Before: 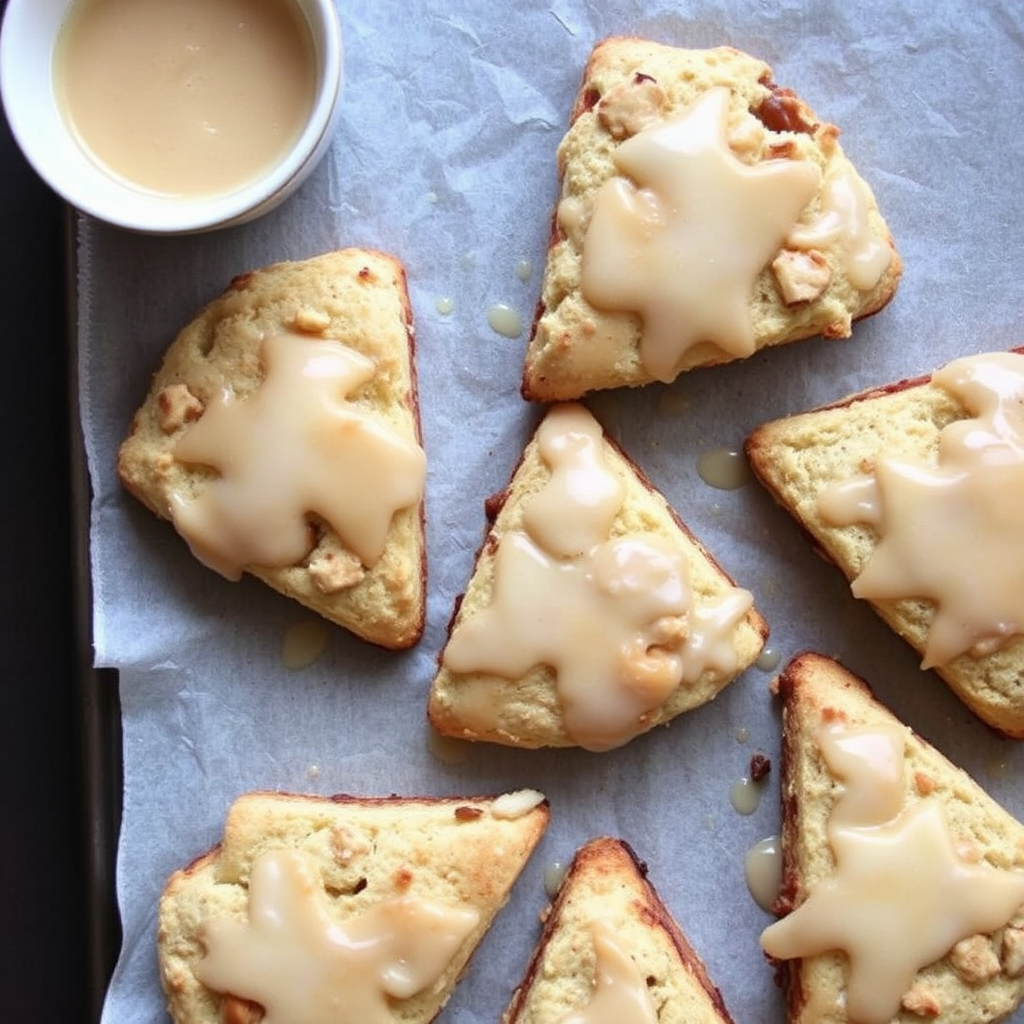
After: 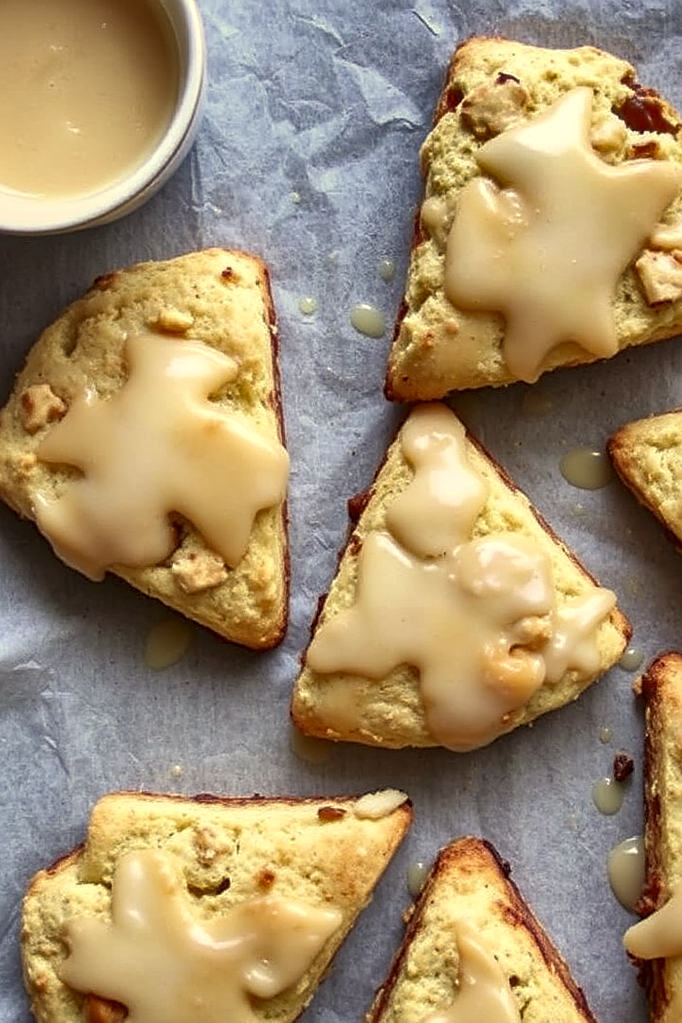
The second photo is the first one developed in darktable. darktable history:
local contrast: on, module defaults
crop and rotate: left 13.437%, right 19.919%
sharpen: on, module defaults
shadows and highlights: white point adjustment 0.154, highlights -70.61, soften with gaussian
color correction: highlights a* 1.26, highlights b* 18.18
